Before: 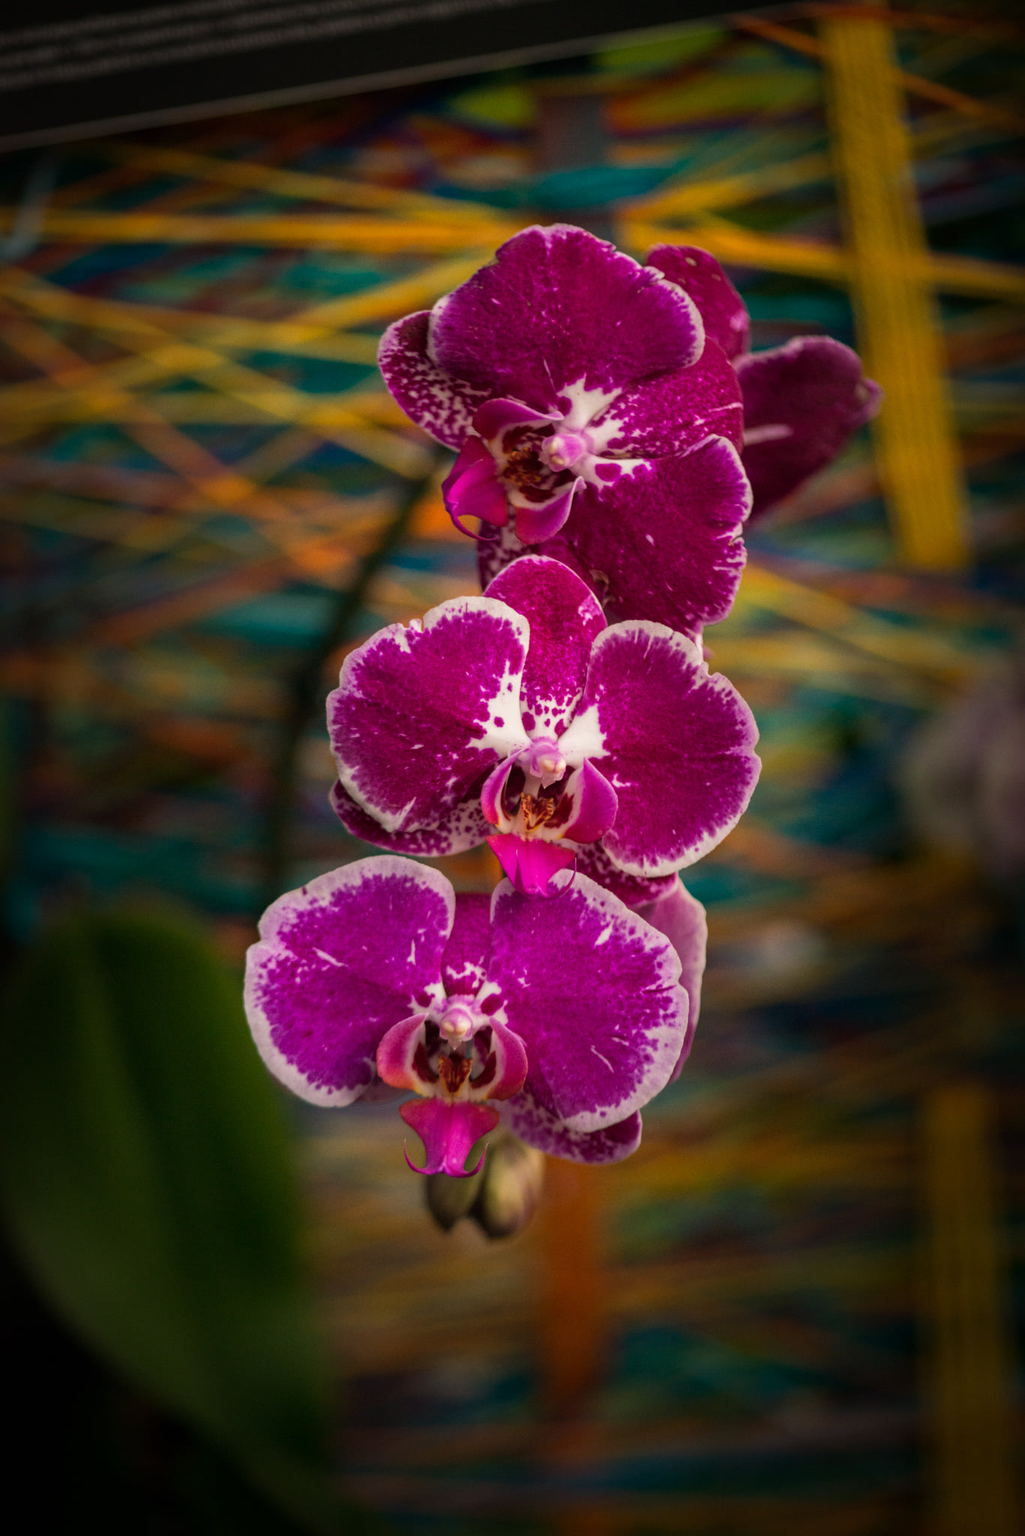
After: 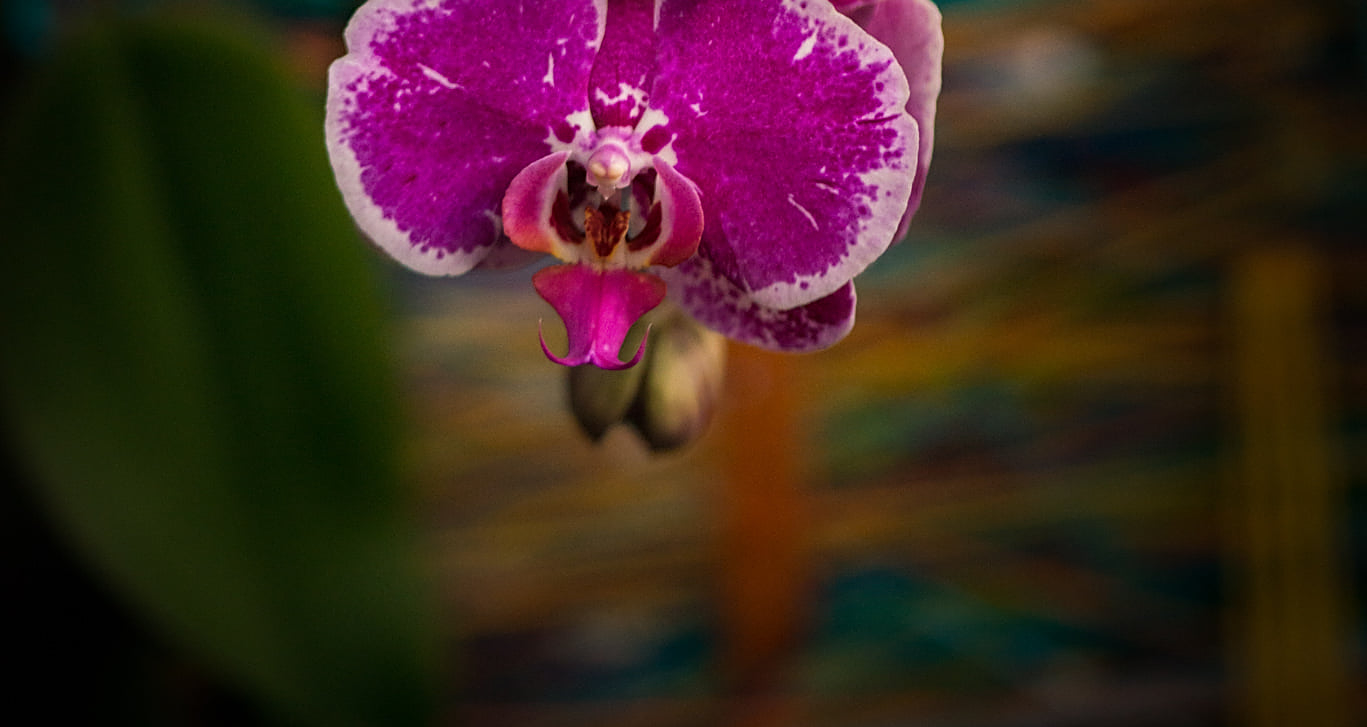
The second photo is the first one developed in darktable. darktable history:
crop and rotate: top 58.597%, bottom 5.884%
sharpen: amount 0.491
